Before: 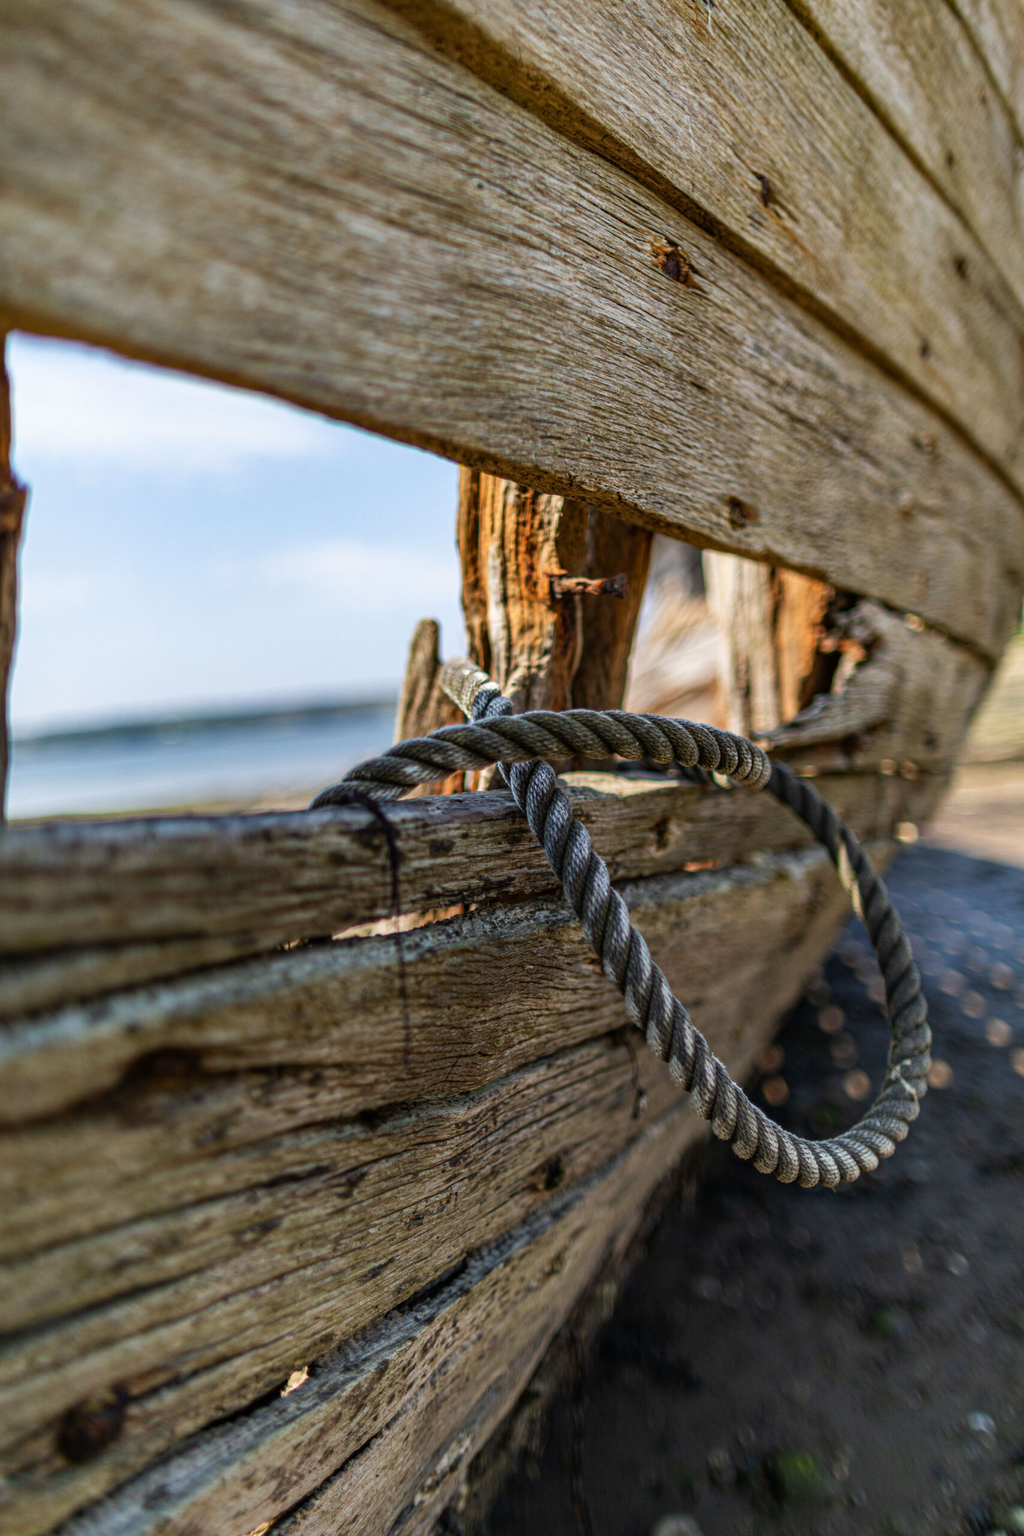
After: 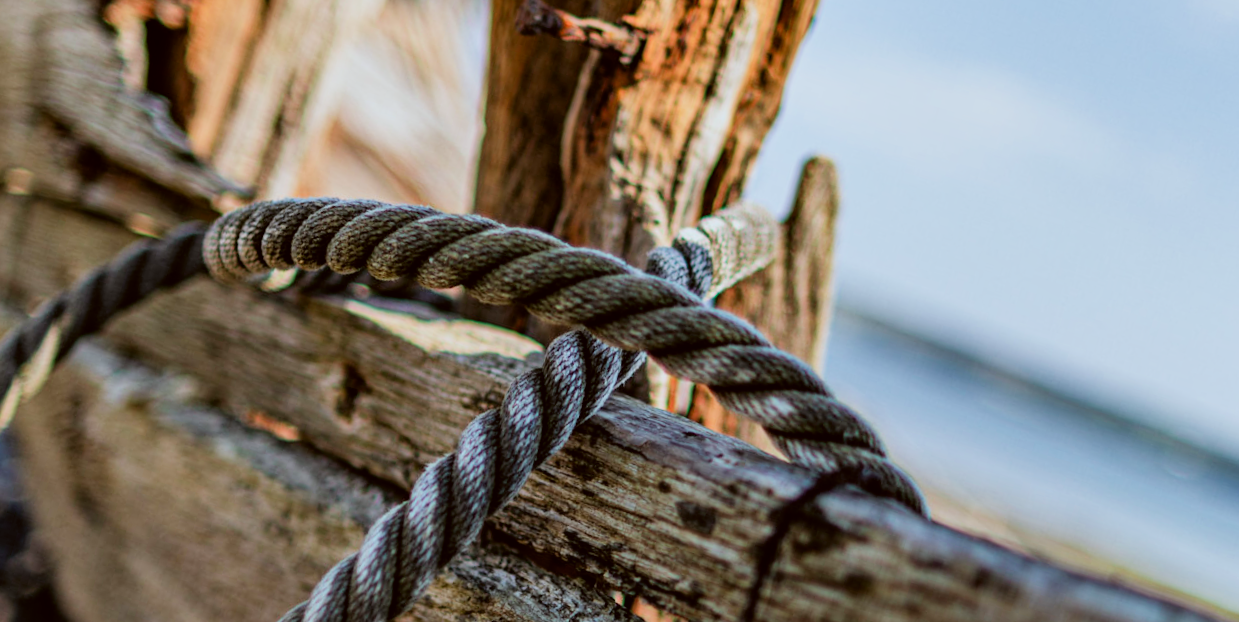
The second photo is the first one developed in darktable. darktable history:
shadows and highlights: shadows 37.27, highlights -28.18, soften with gaussian
exposure: exposure 0.574 EV, compensate highlight preservation false
filmic rgb: black relative exposure -7.65 EV, white relative exposure 4.56 EV, hardness 3.61
bloom: size 3%, threshold 100%, strength 0%
crop and rotate: angle 16.12°, top 30.835%, bottom 35.653%
color correction: highlights a* -3.28, highlights b* -6.24, shadows a* 3.1, shadows b* 5.19
